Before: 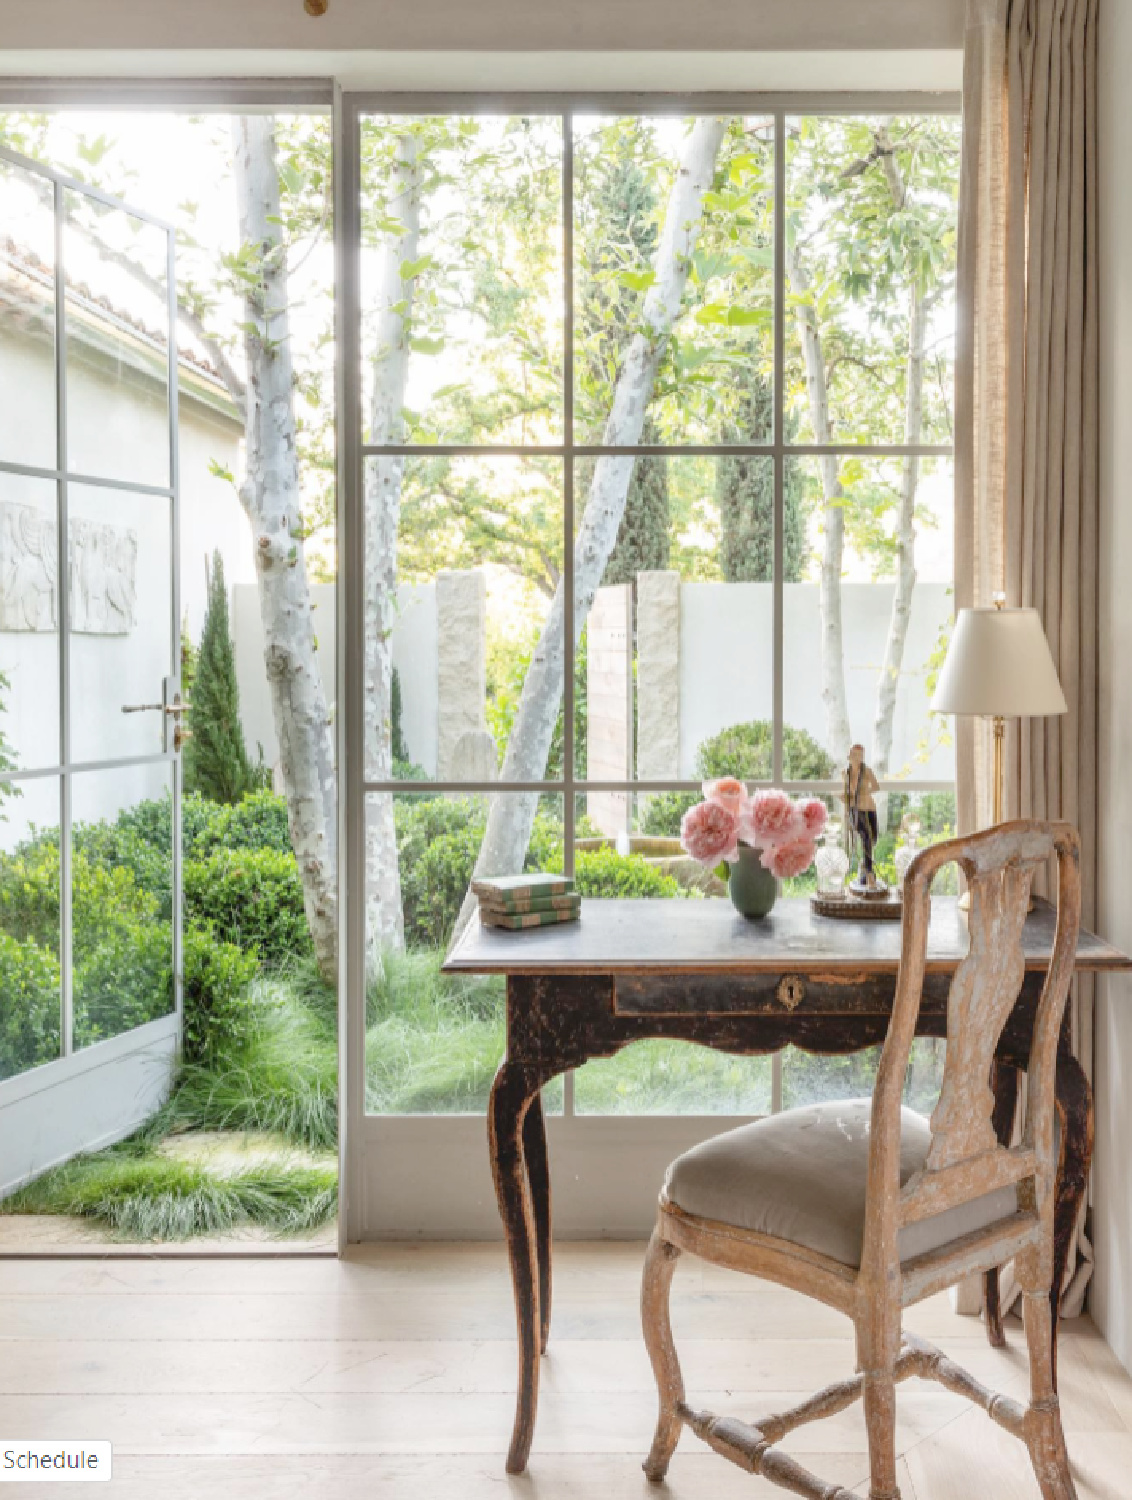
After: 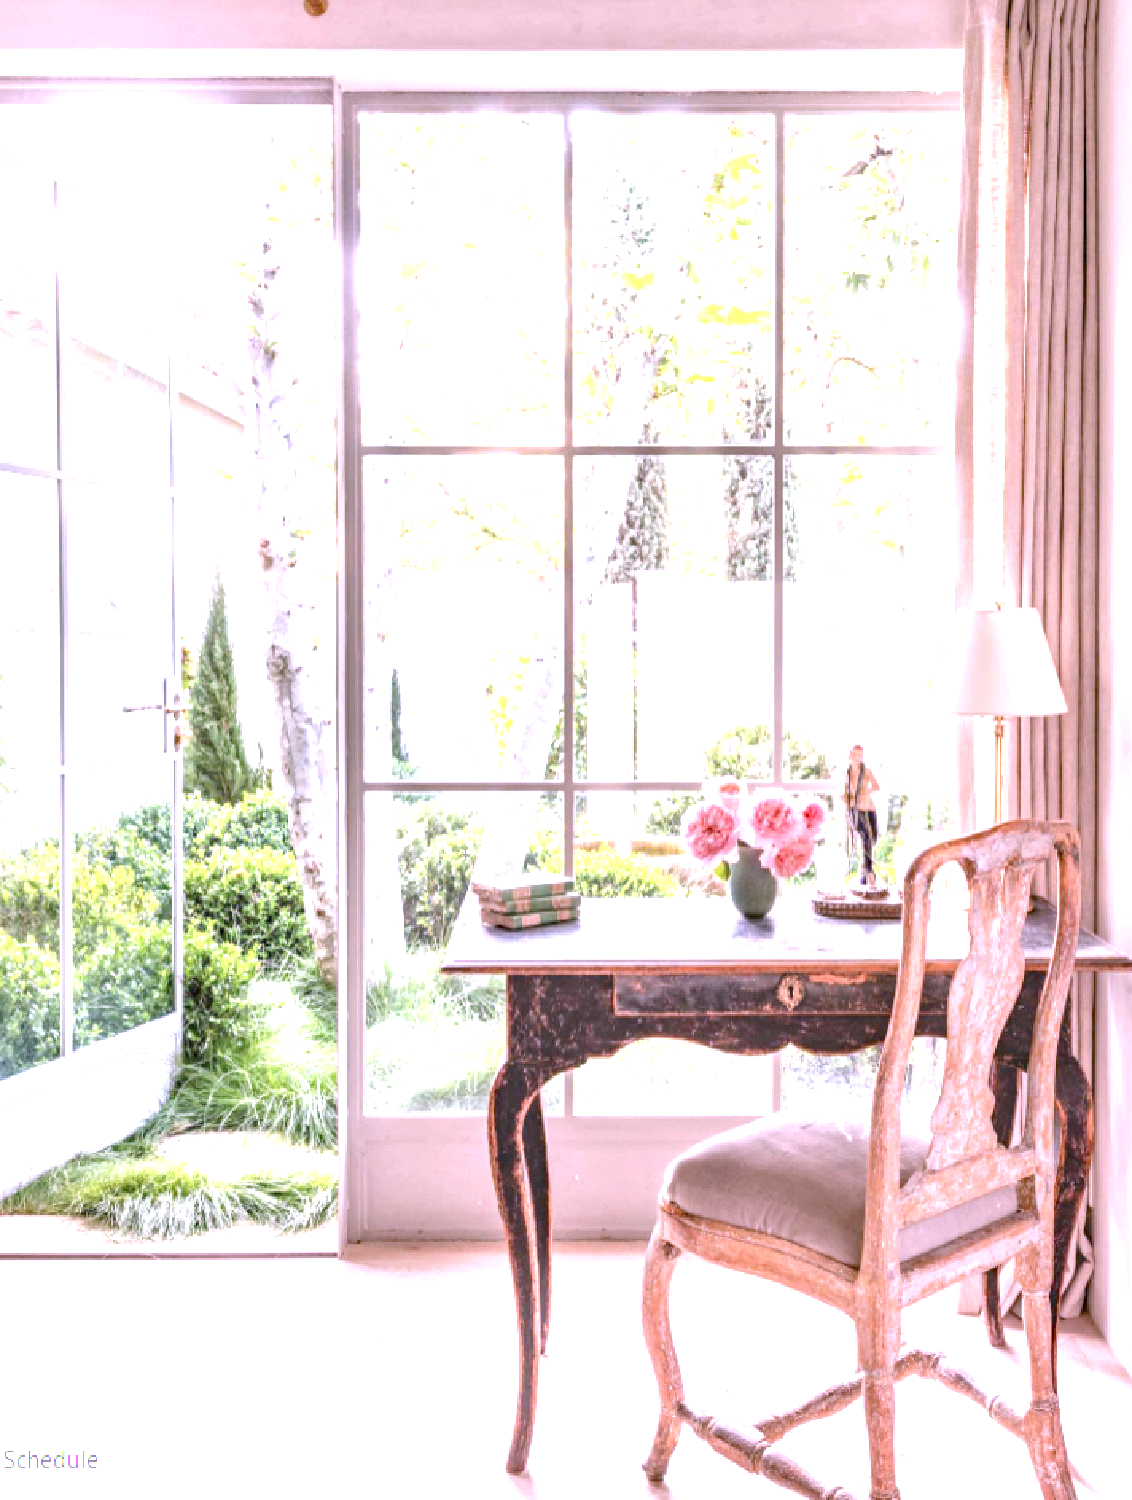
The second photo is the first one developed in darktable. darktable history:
haze removal: compatibility mode true, adaptive false
local contrast: on, module defaults
color correction: highlights a* 15.46, highlights b* -20.56
exposure: black level correction 0, exposure 1.388 EV, compensate exposure bias true, compensate highlight preservation false
